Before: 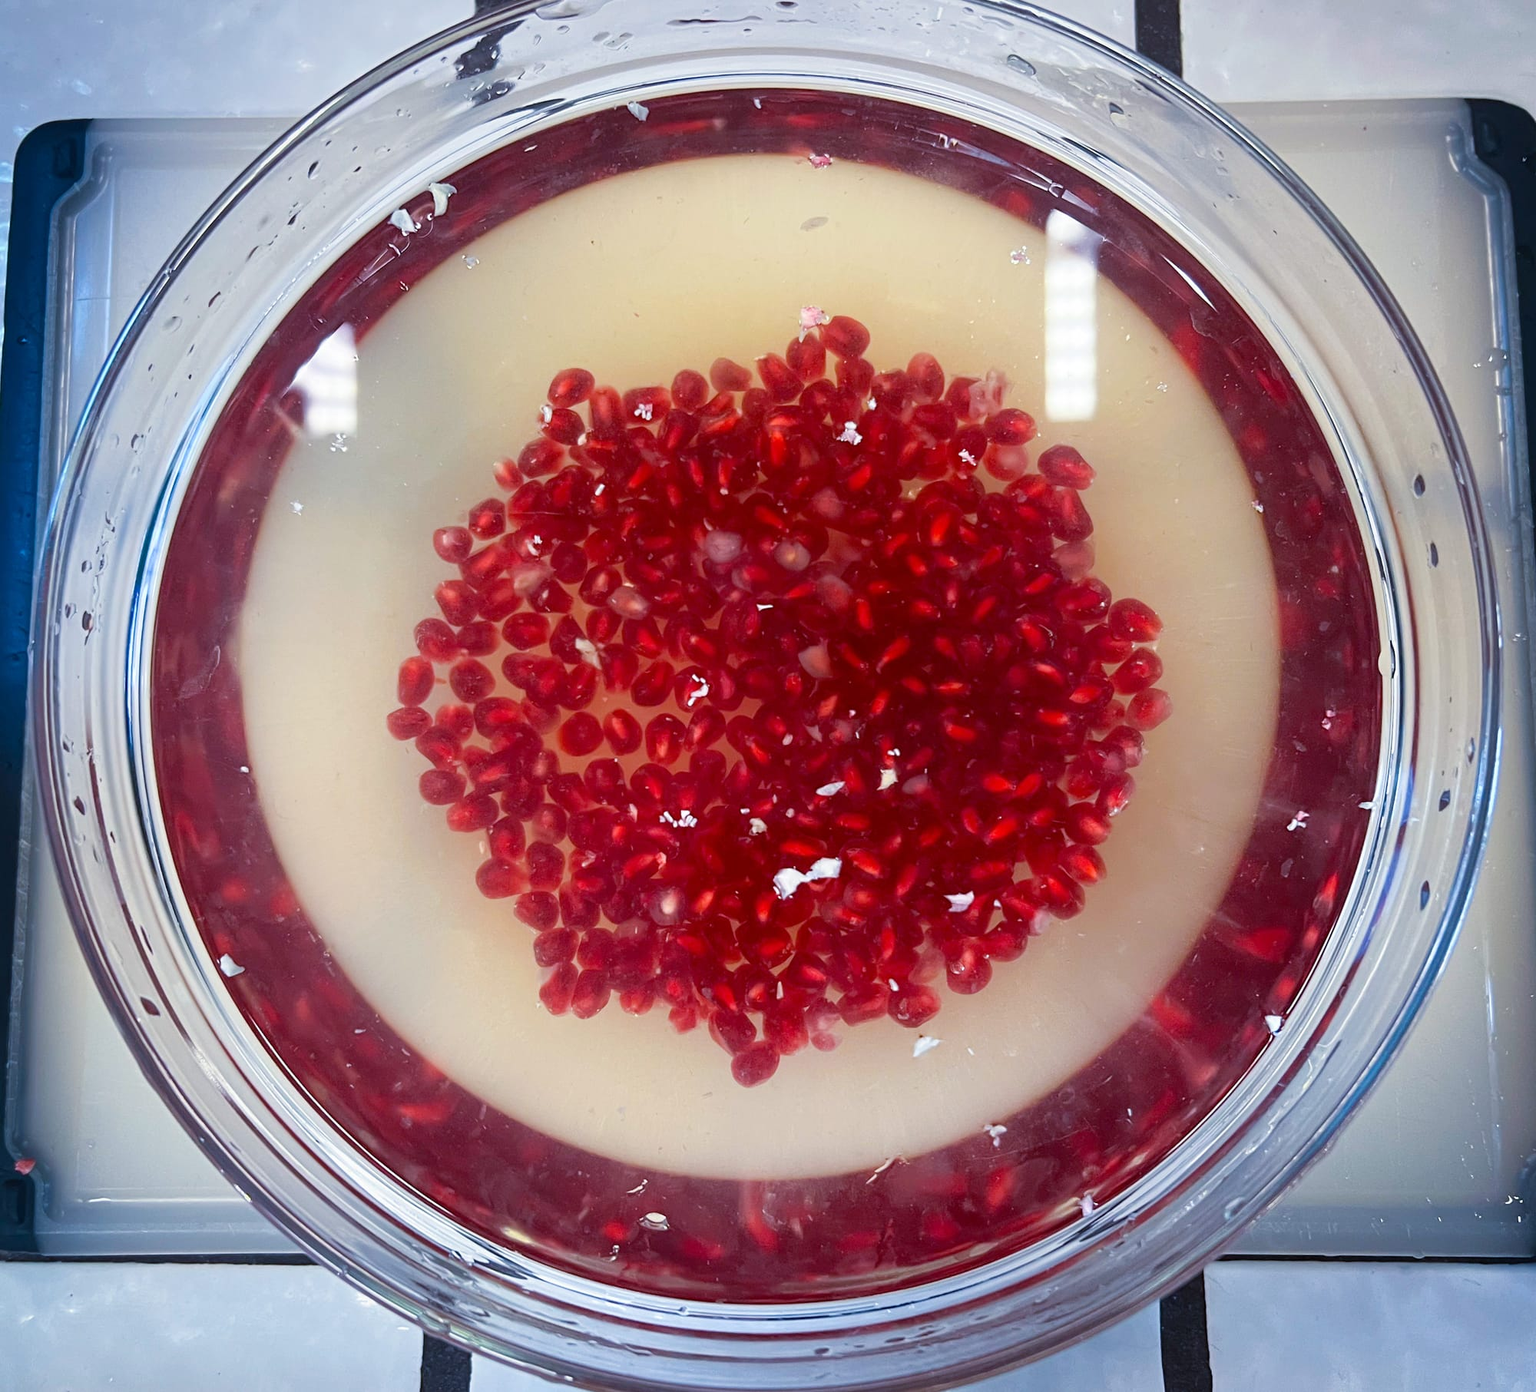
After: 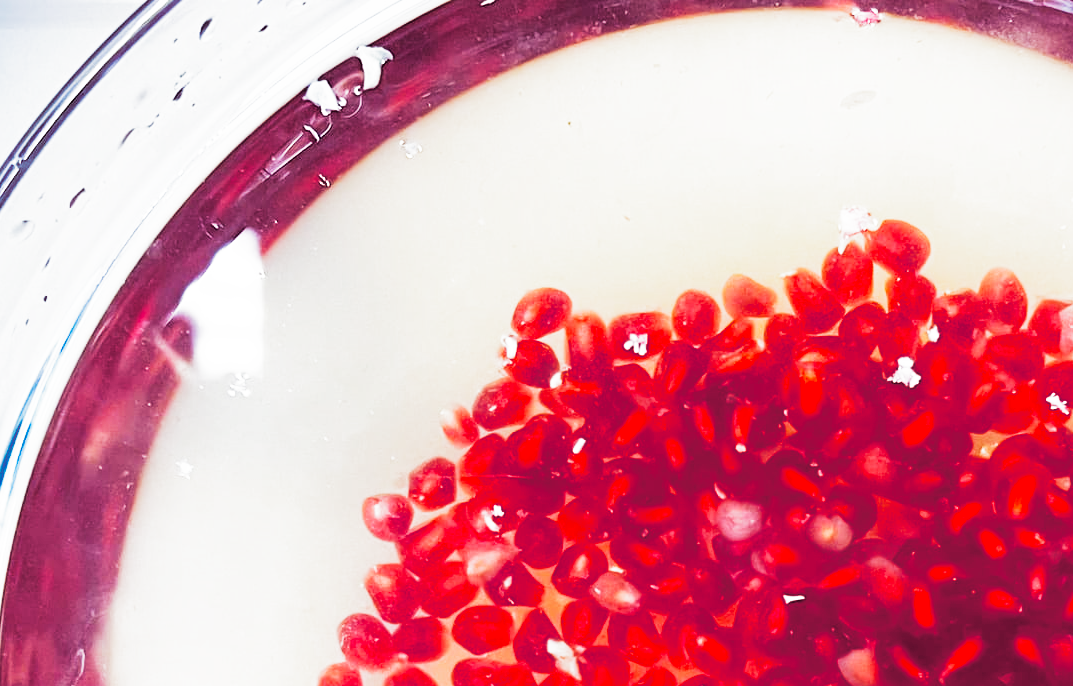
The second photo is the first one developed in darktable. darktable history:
split-toning: shadows › hue 316.8°, shadows › saturation 0.47, highlights › hue 201.6°, highlights › saturation 0, balance -41.97, compress 28.01%
crop: left 10.121%, top 10.631%, right 36.218%, bottom 51.526%
base curve: curves: ch0 [(0, 0) (0.007, 0.004) (0.027, 0.03) (0.046, 0.07) (0.207, 0.54) (0.442, 0.872) (0.673, 0.972) (1, 1)], preserve colors none
contrast equalizer: y [[0.518, 0.517, 0.501, 0.5, 0.5, 0.5], [0.5 ×6], [0.5 ×6], [0 ×6], [0 ×6]]
